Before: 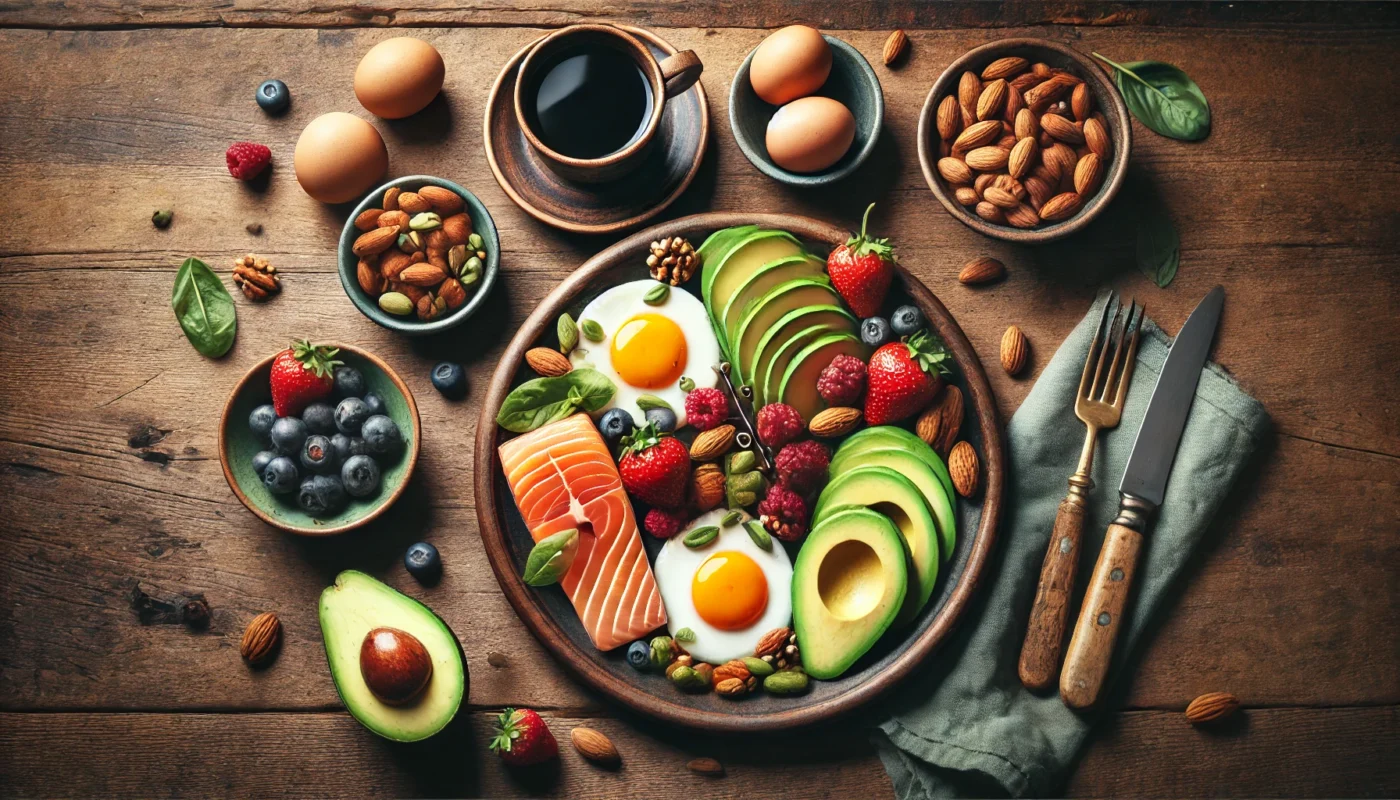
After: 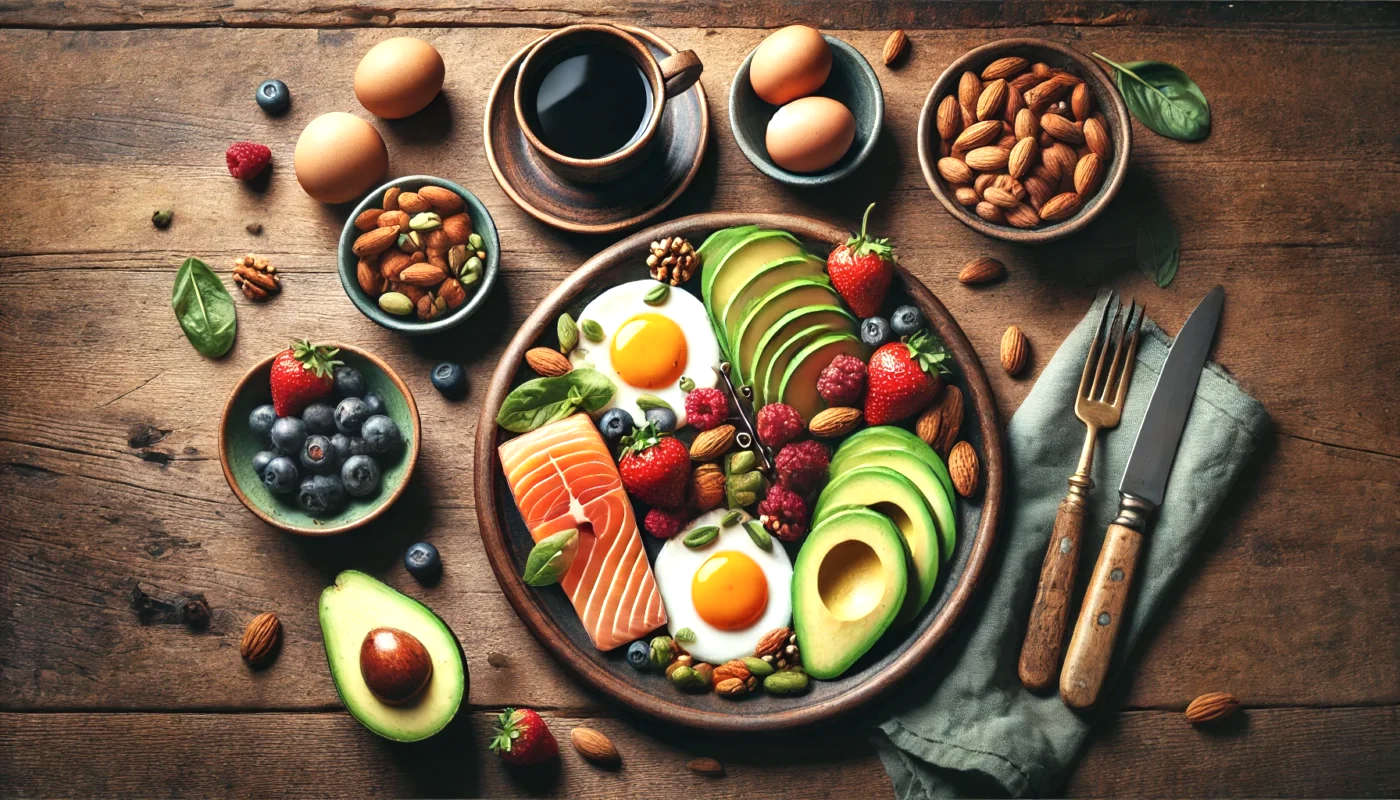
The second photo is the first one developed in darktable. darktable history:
shadows and highlights: radius 45.79, white point adjustment 6.53, compress 79.29%, soften with gaussian
